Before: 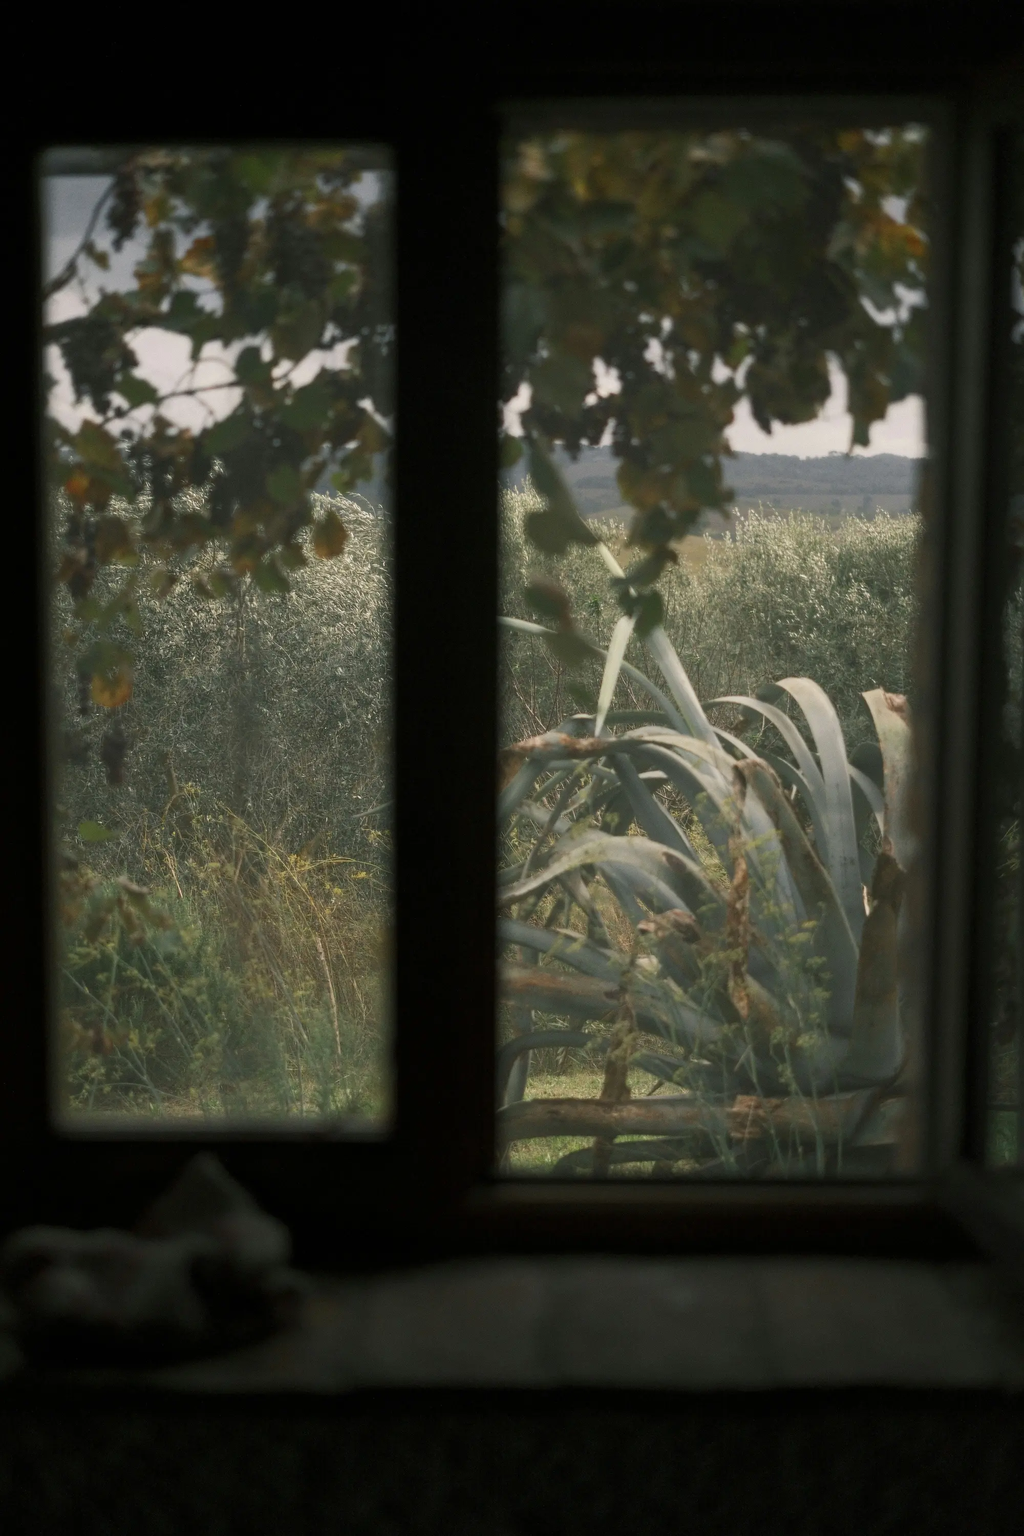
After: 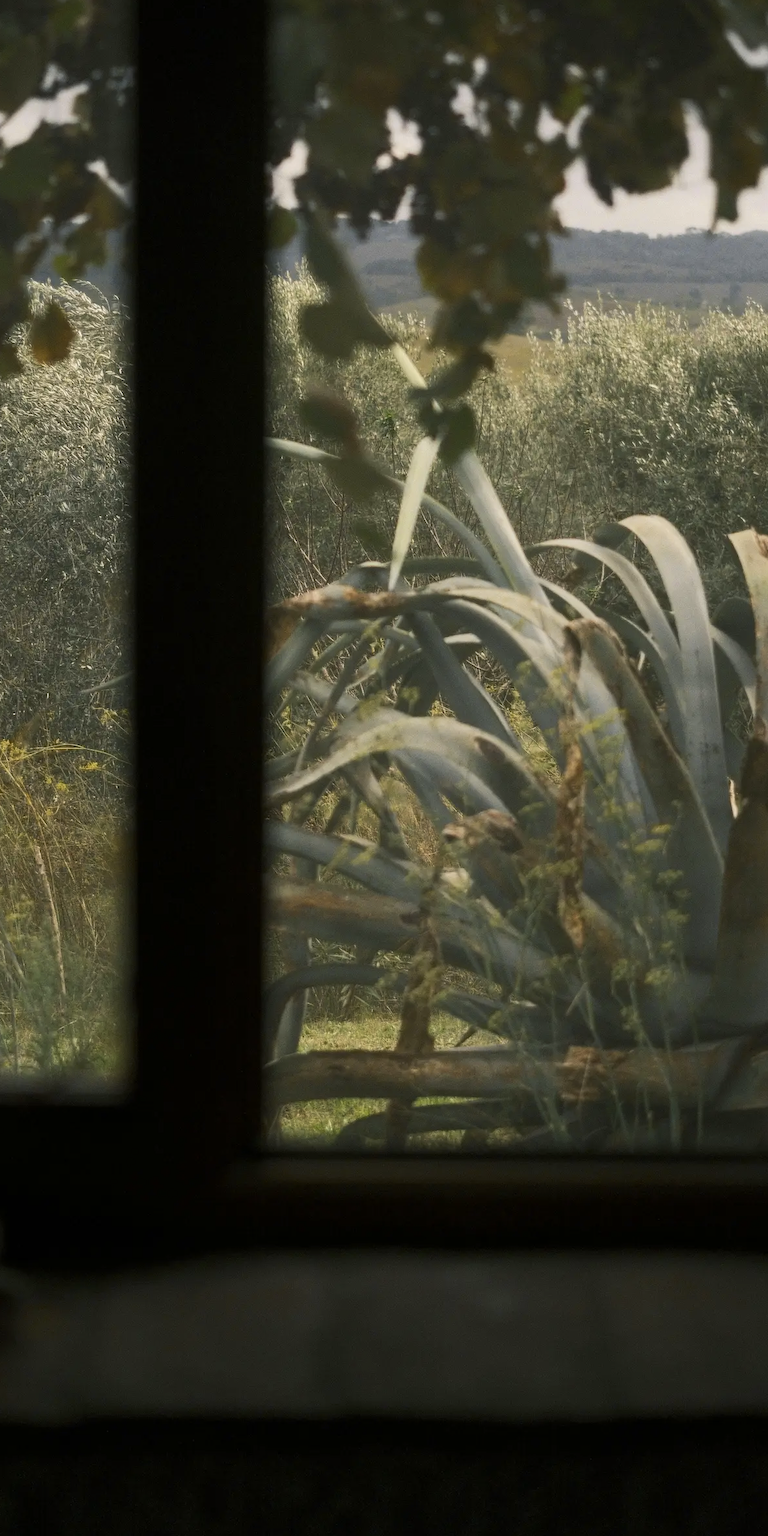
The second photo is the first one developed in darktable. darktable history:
crop and rotate: left 28.256%, top 17.734%, right 12.656%, bottom 3.573%
color contrast: green-magenta contrast 0.85, blue-yellow contrast 1.25, unbound 0
tone curve: curves: ch0 [(0, 0) (0.339, 0.306) (0.687, 0.706) (1, 1)], color space Lab, linked channels, preserve colors none
